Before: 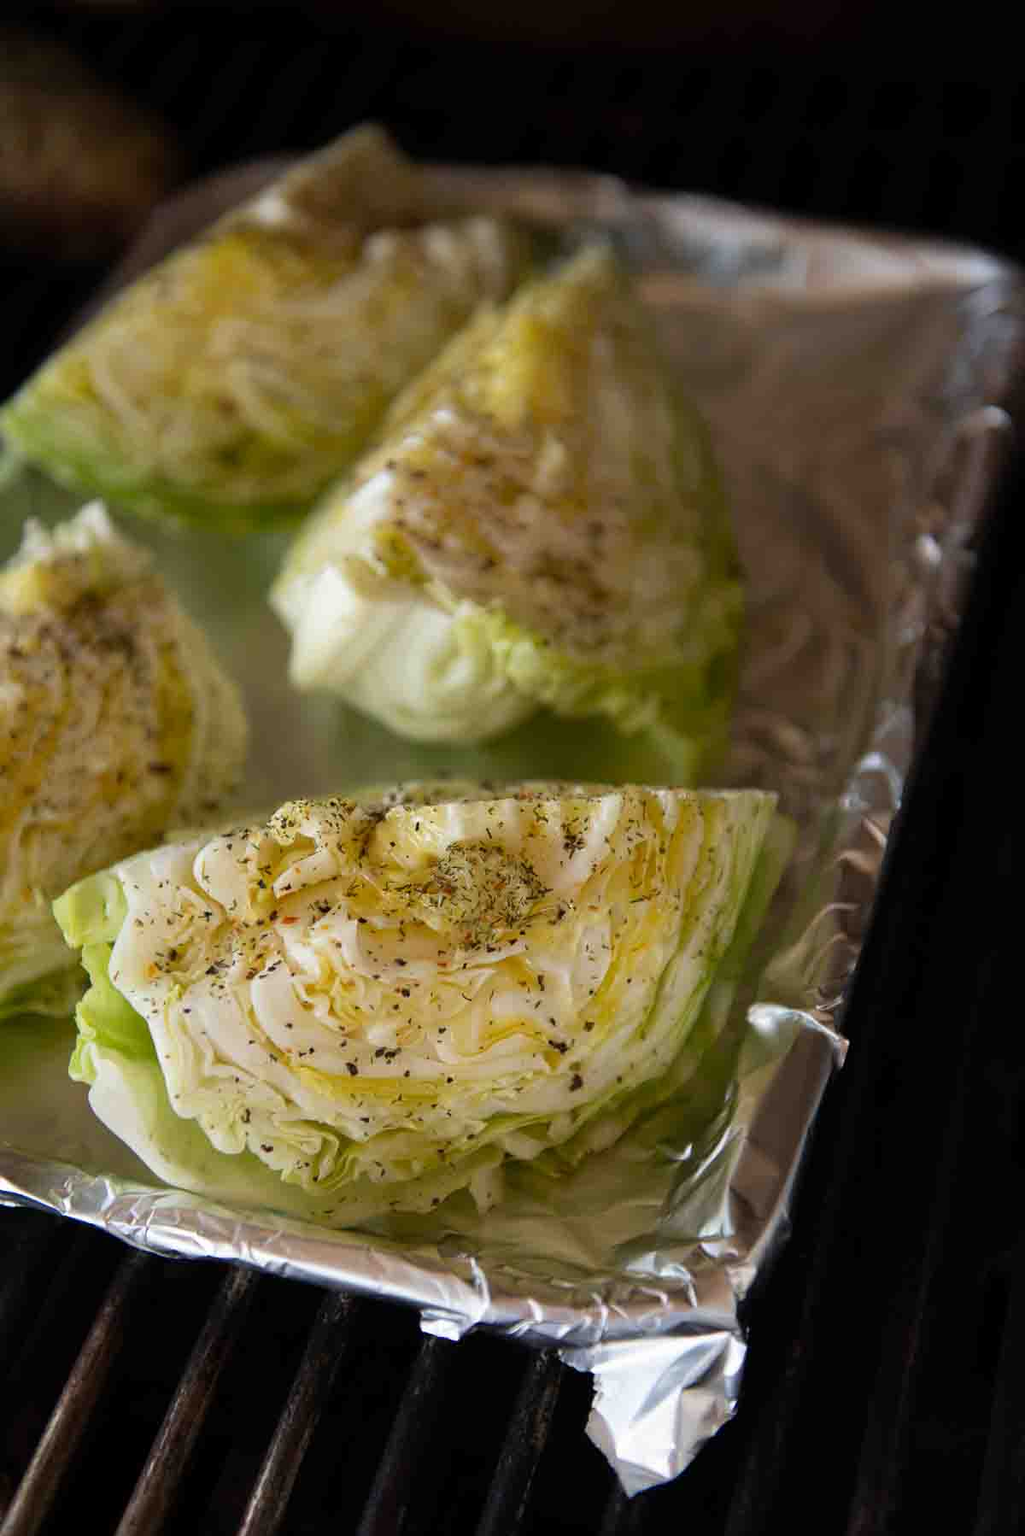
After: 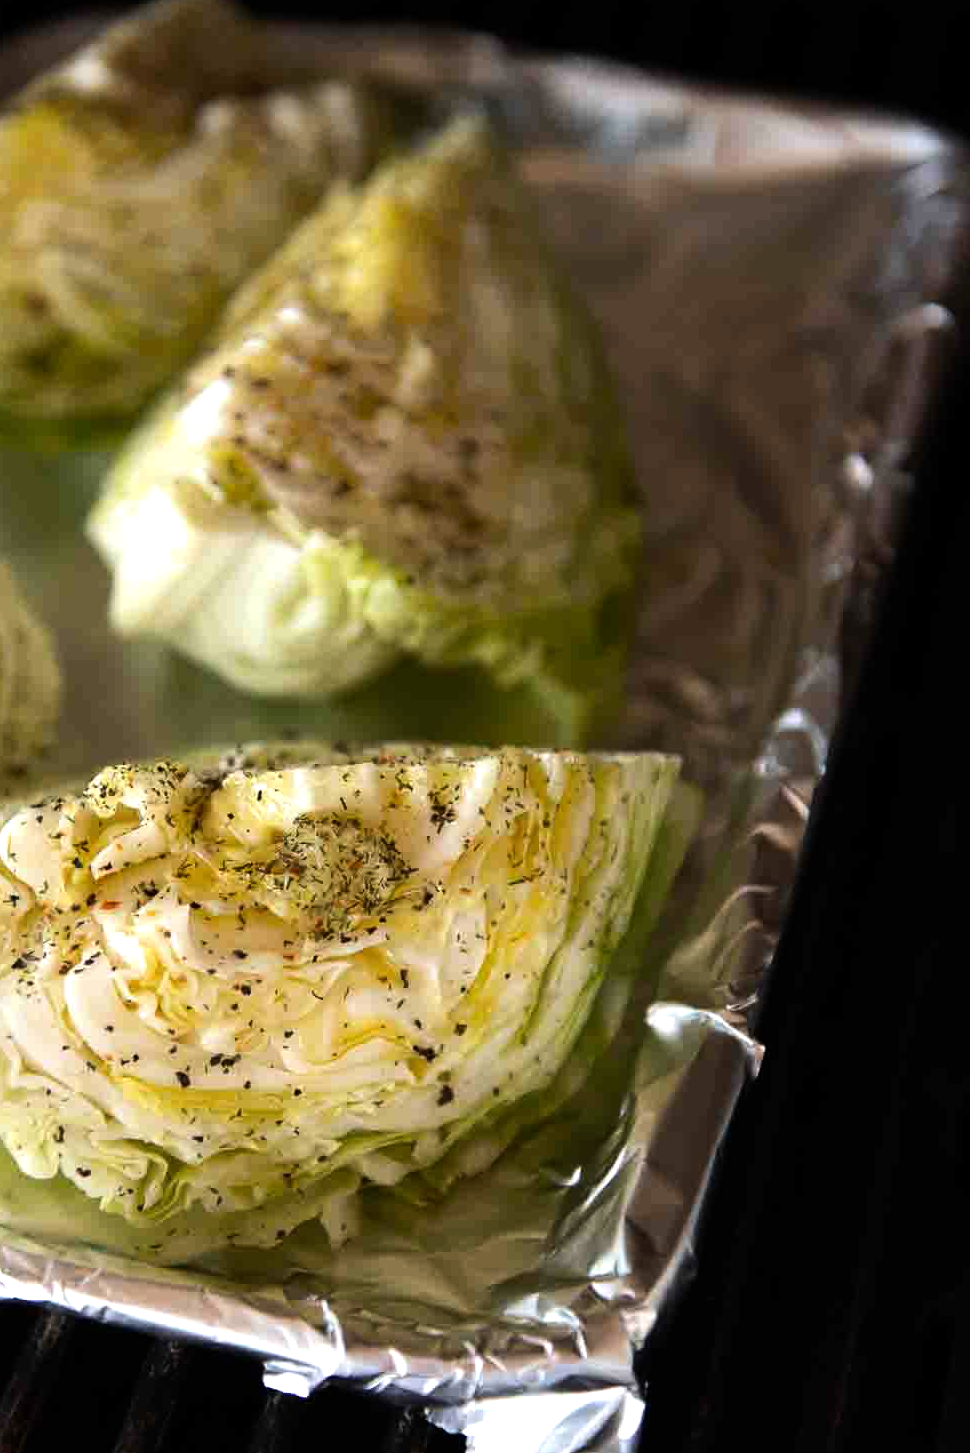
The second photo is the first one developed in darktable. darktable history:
tone equalizer: -8 EV -0.75 EV, -7 EV -0.7 EV, -6 EV -0.6 EV, -5 EV -0.4 EV, -3 EV 0.4 EV, -2 EV 0.6 EV, -1 EV 0.7 EV, +0 EV 0.75 EV, edges refinement/feathering 500, mask exposure compensation -1.57 EV, preserve details no
crop: left 19.159%, top 9.58%, bottom 9.58%
